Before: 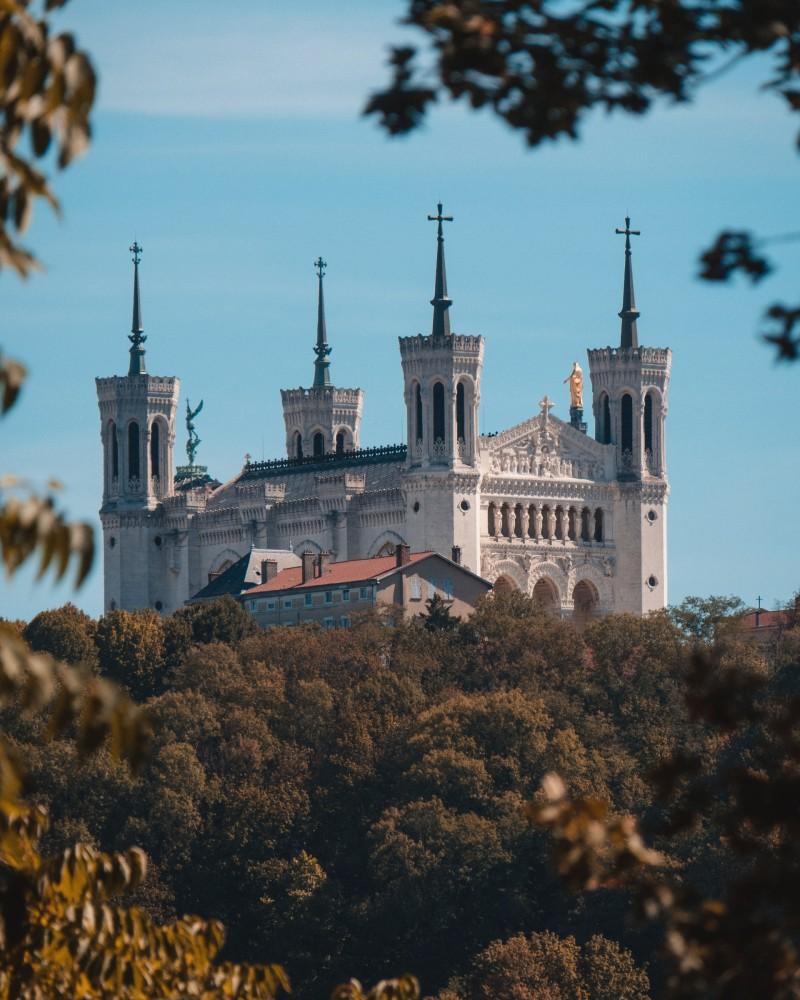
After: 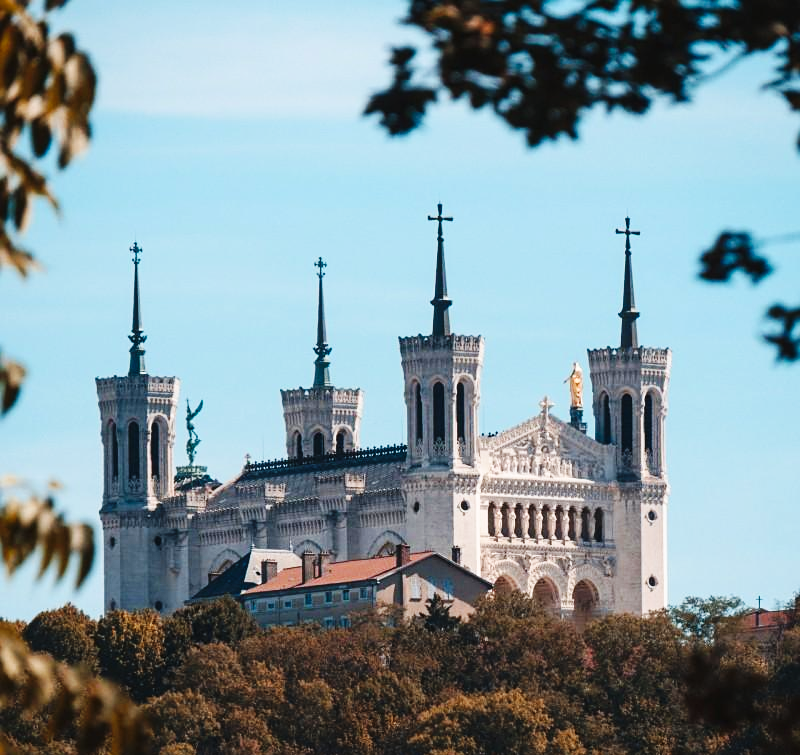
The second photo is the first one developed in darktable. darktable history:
sharpen: amount 0.203
base curve: curves: ch0 [(0, 0) (0.032, 0.025) (0.121, 0.166) (0.206, 0.329) (0.605, 0.79) (1, 1)], preserve colors none
shadows and highlights: shadows 1.31, highlights 38.68
crop: bottom 24.475%
